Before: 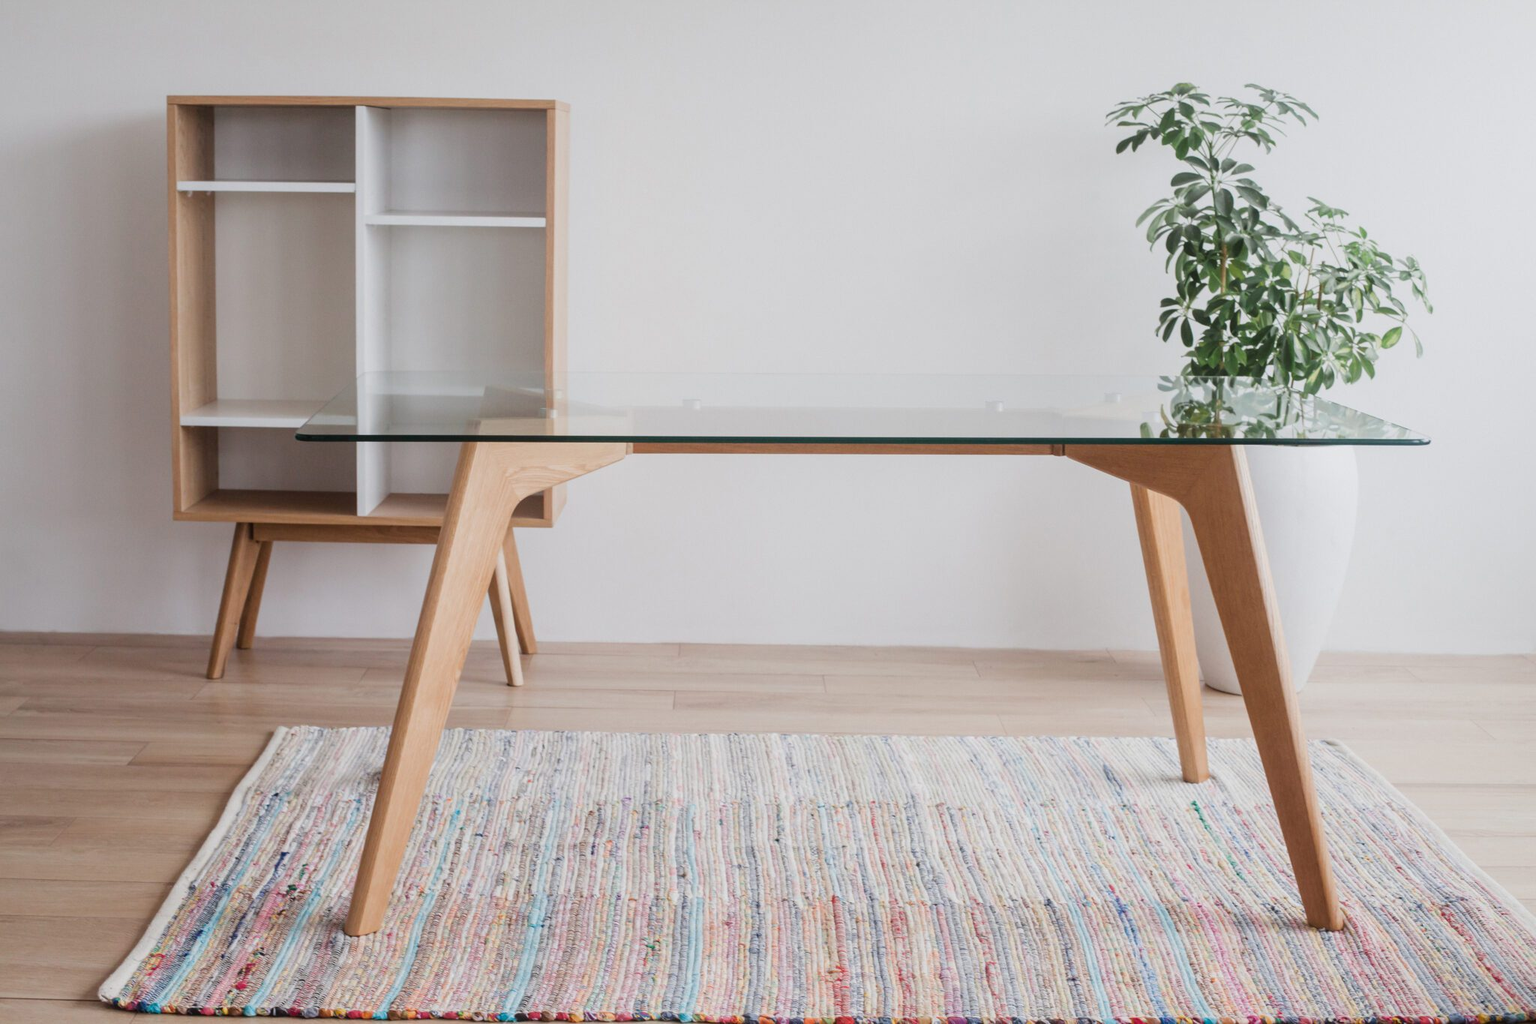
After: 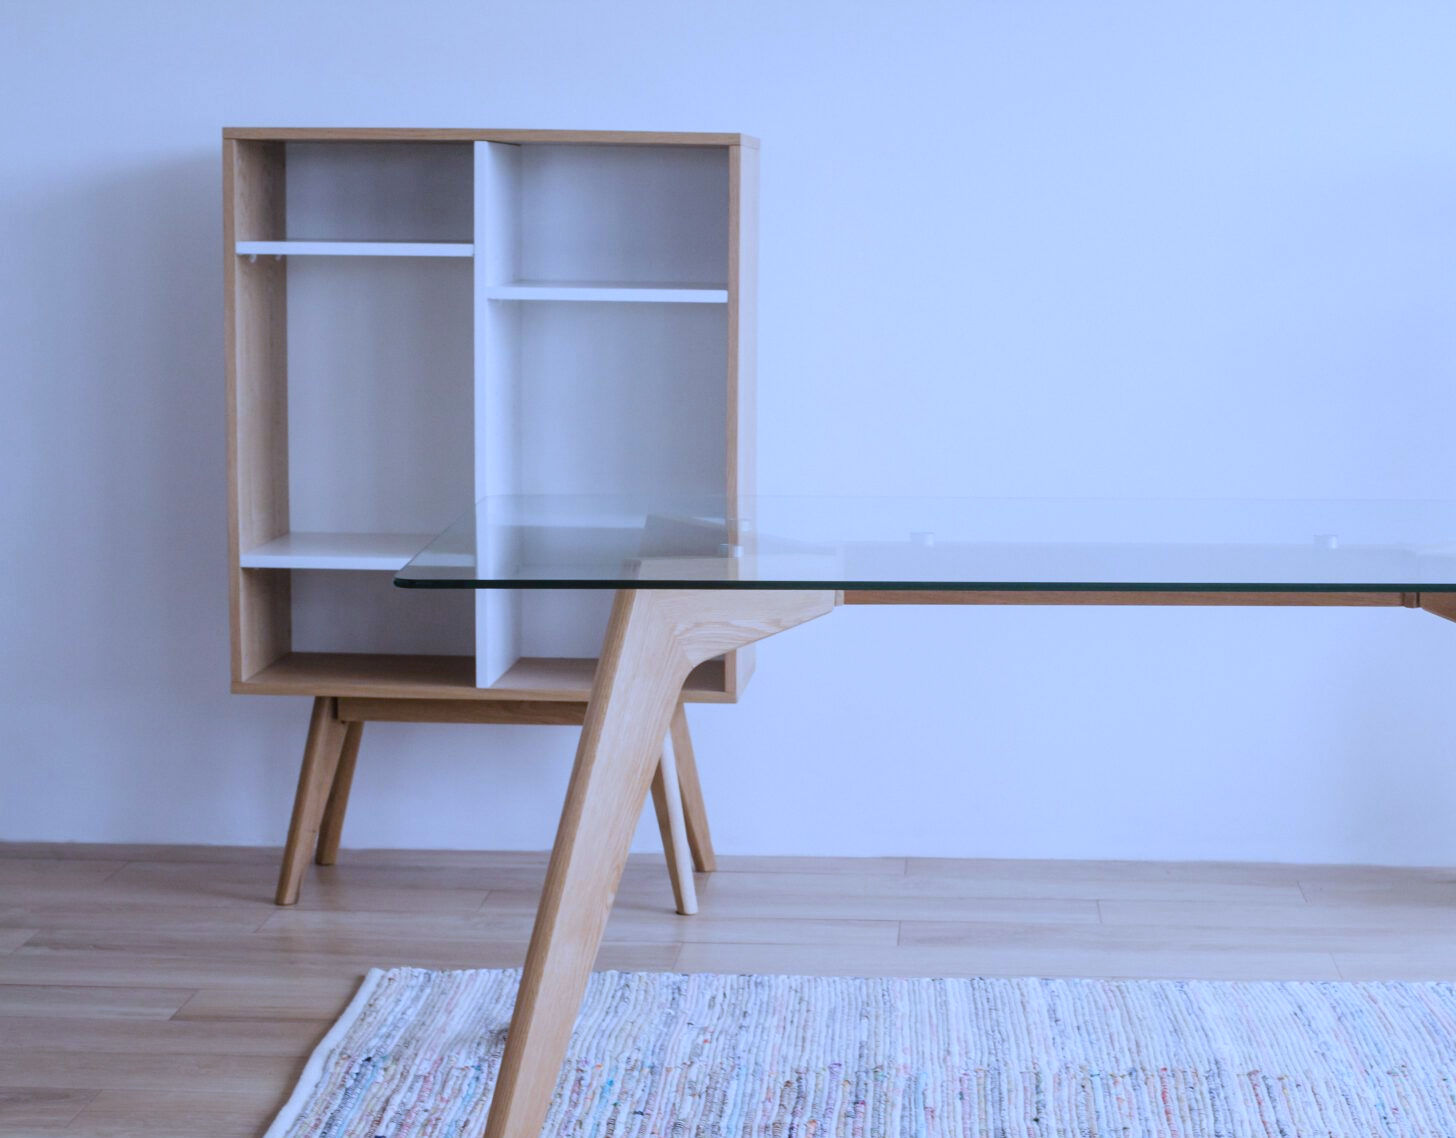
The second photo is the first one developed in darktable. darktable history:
crop: right 28.885%, bottom 16.626%
white balance: red 0.871, blue 1.249
